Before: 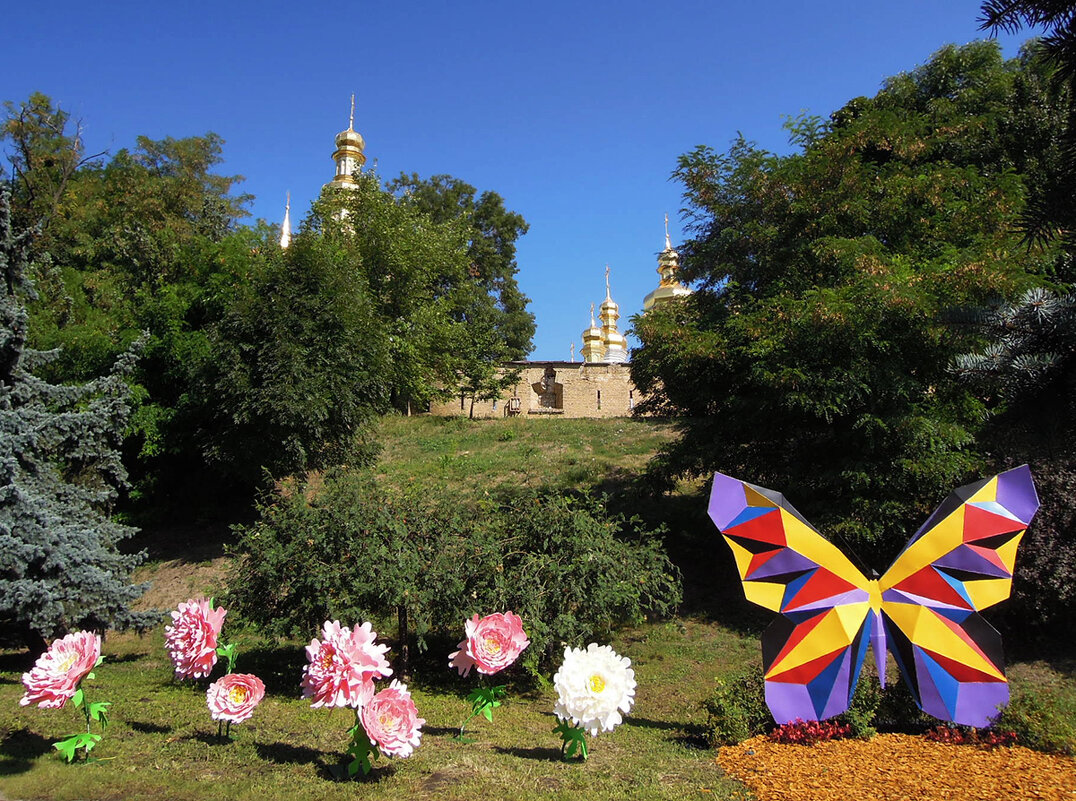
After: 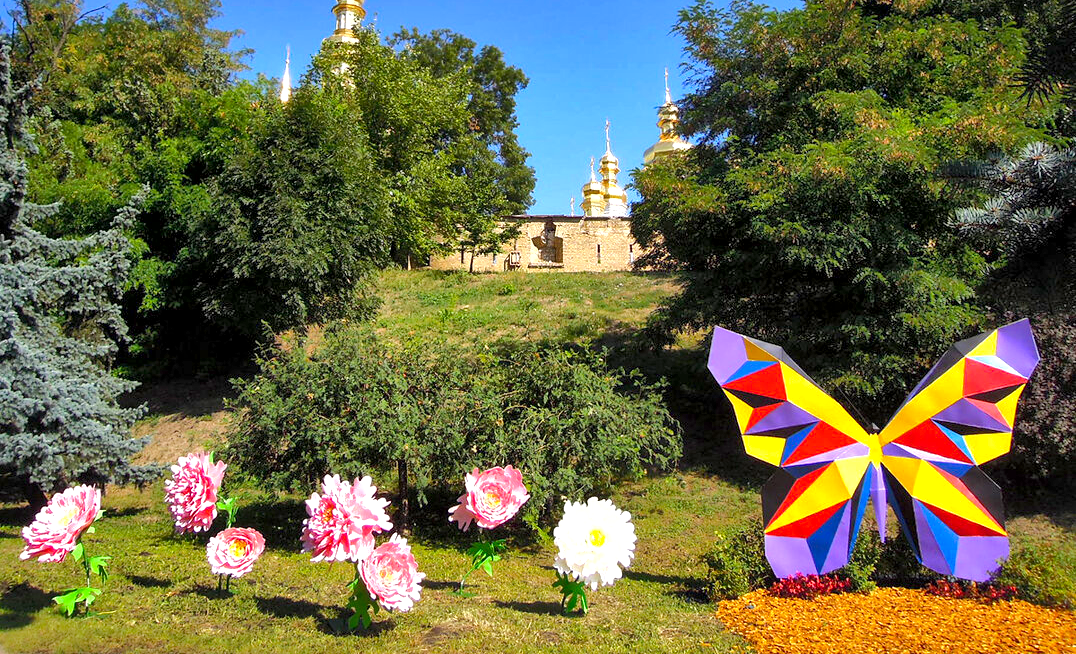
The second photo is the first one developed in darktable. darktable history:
color balance rgb: highlights gain › chroma 0.128%, highlights gain › hue 331.84°, perceptual saturation grading › global saturation 19.478%, perceptual brilliance grading › mid-tones 10.702%, perceptual brilliance grading › shadows 14.222%
exposure: exposure 0.553 EV, compensate highlight preservation false
shadows and highlights: shadows color adjustment 99.14%, highlights color adjustment 0.242%
crop and rotate: top 18.351%
local contrast: mode bilateral grid, contrast 20, coarseness 49, detail 179%, midtone range 0.2
